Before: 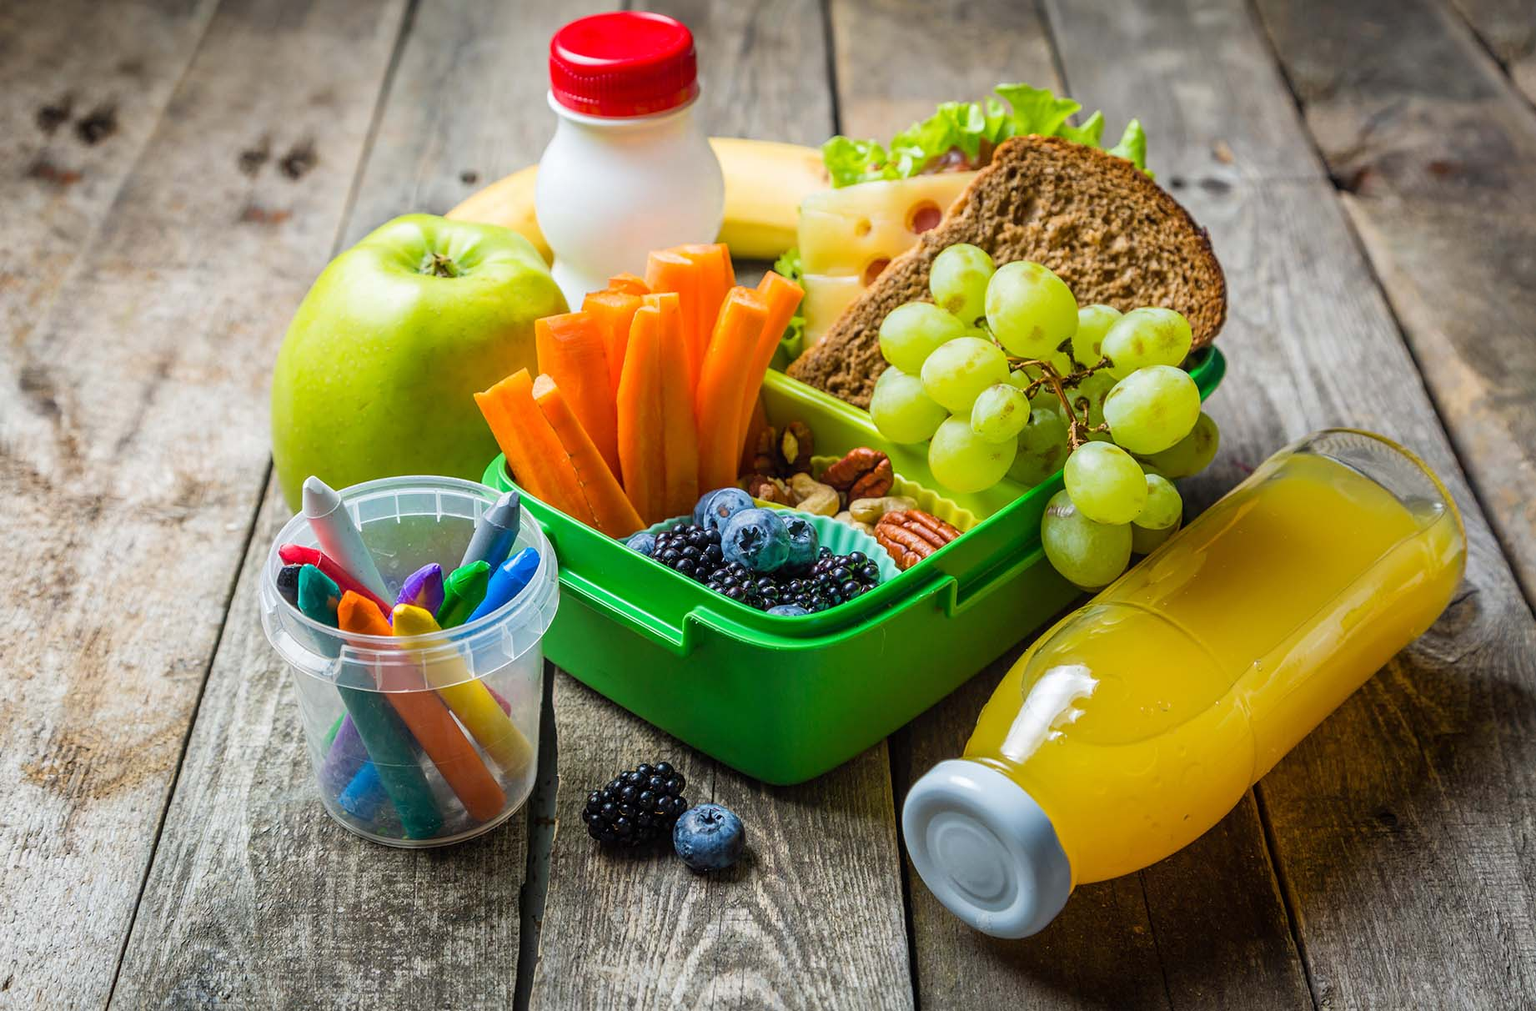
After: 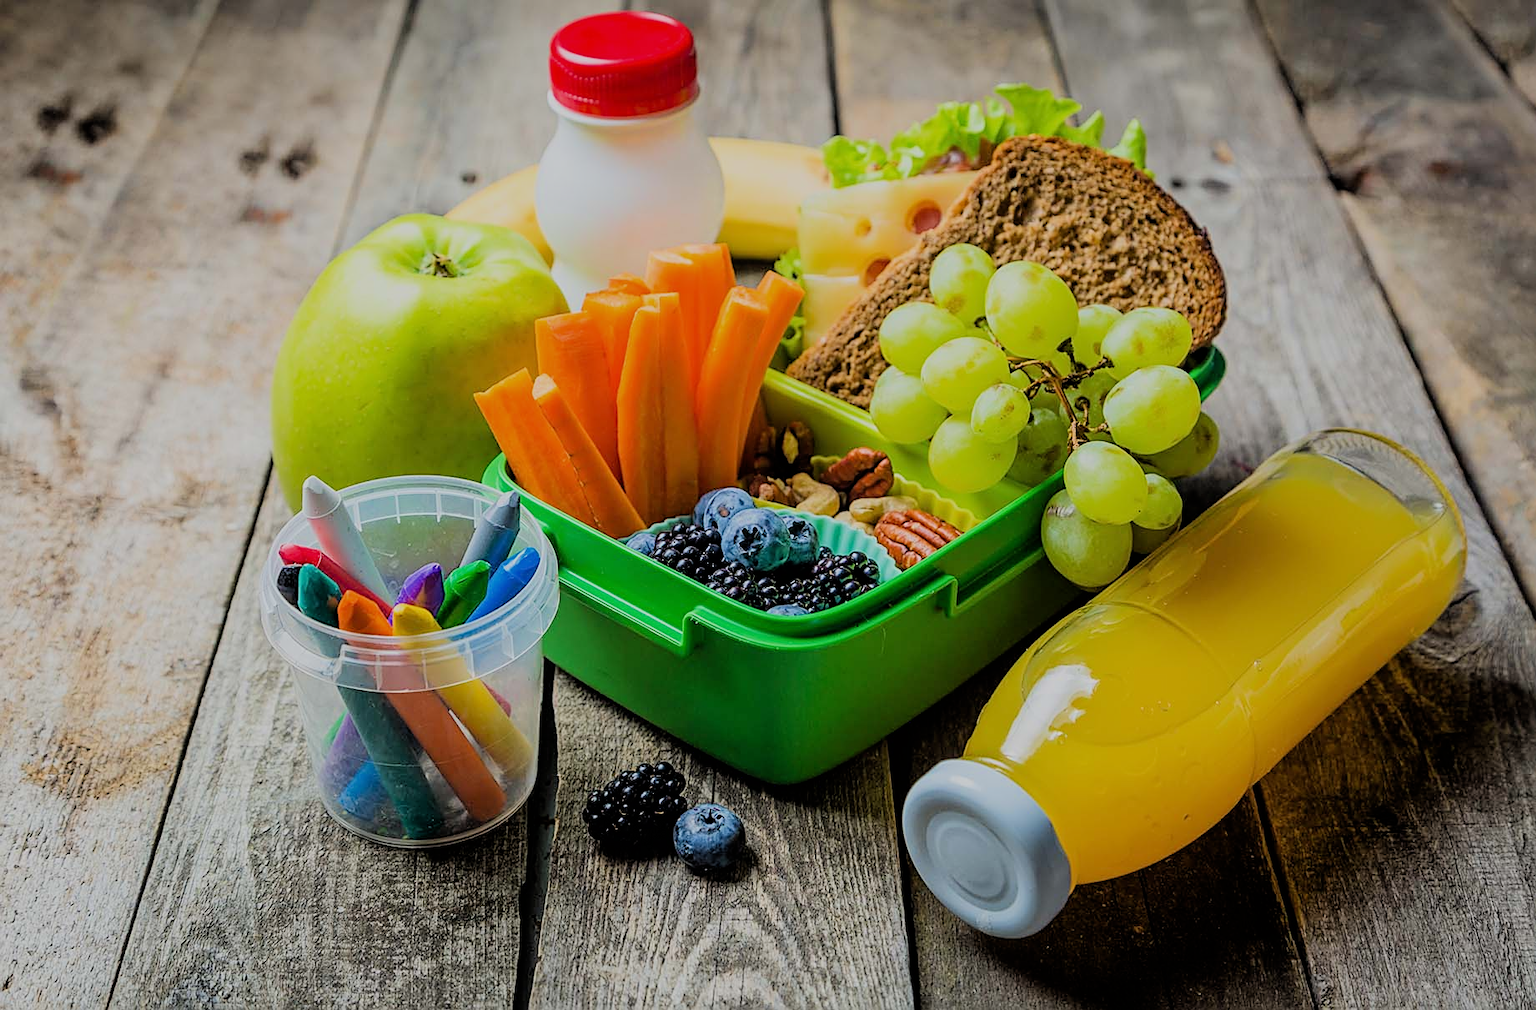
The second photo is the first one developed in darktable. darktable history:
sharpen: on, module defaults
filmic rgb: black relative exposure -6.15 EV, white relative exposure 6.96 EV, hardness 2.23, color science v6 (2022)
